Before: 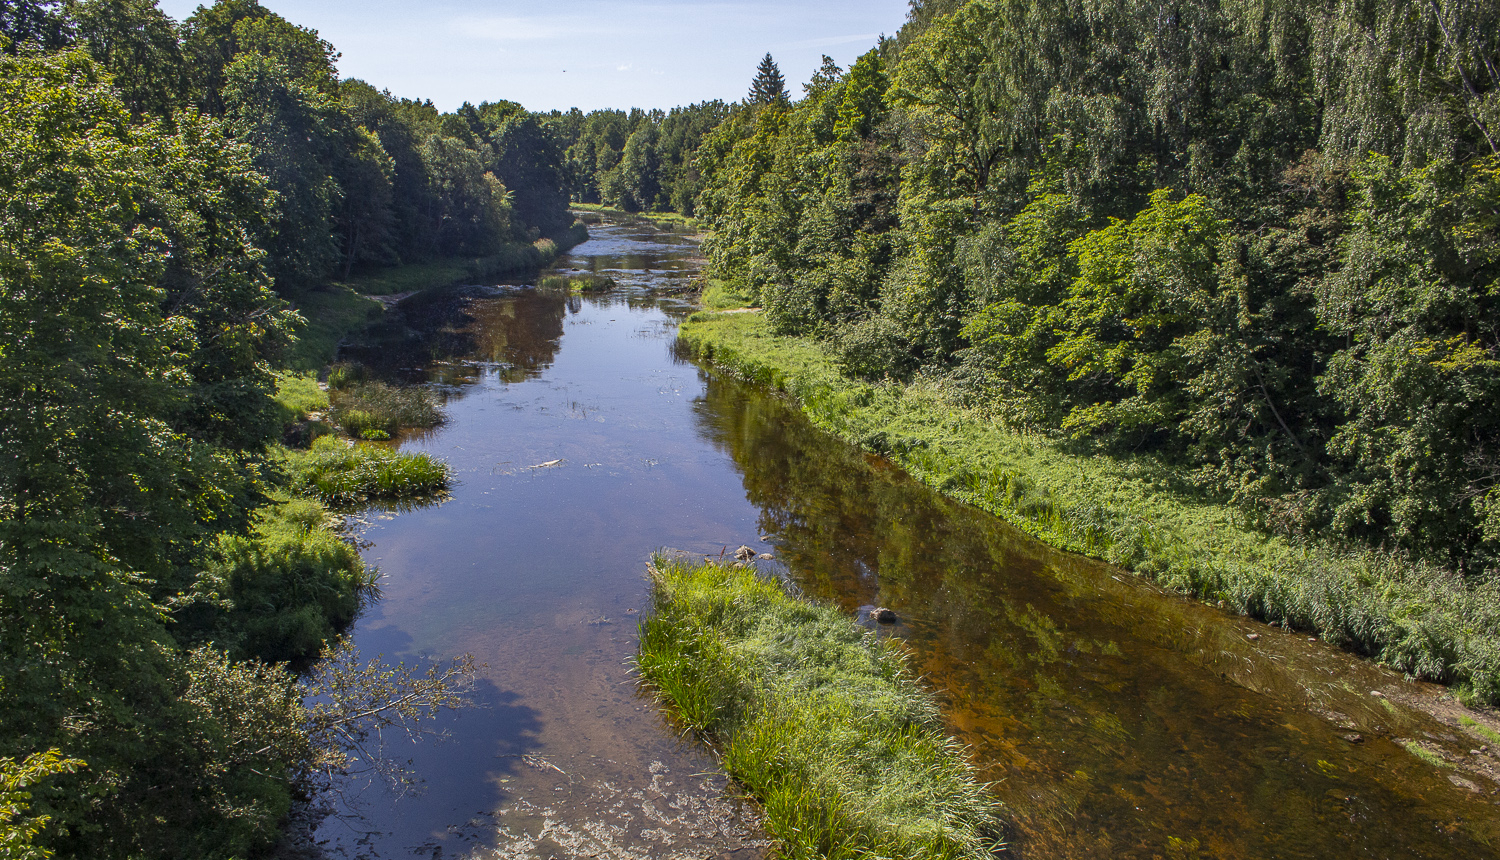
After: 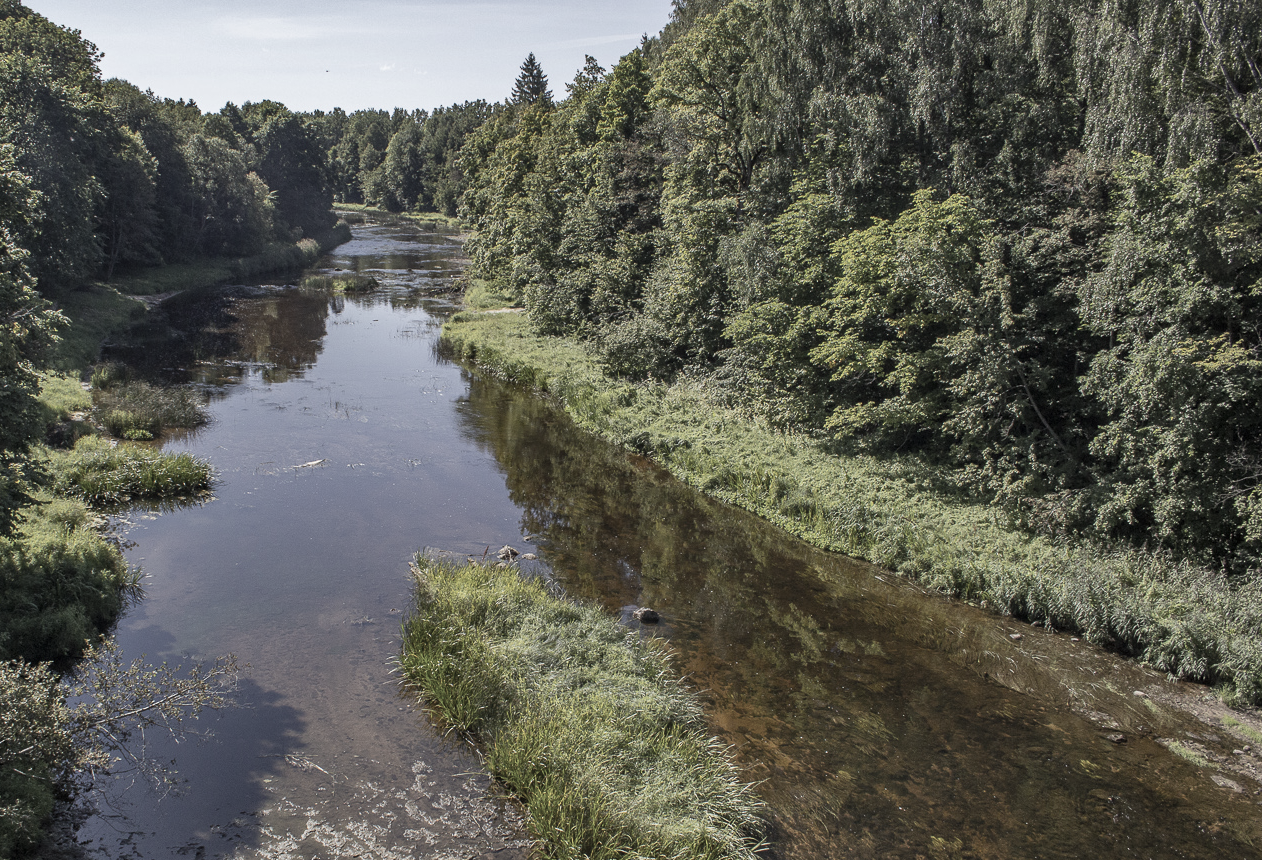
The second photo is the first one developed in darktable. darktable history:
color correction: highlights b* 0.031, saturation 0.469
shadows and highlights: shadows 36.93, highlights -28.1, soften with gaussian
crop: left 15.804%
